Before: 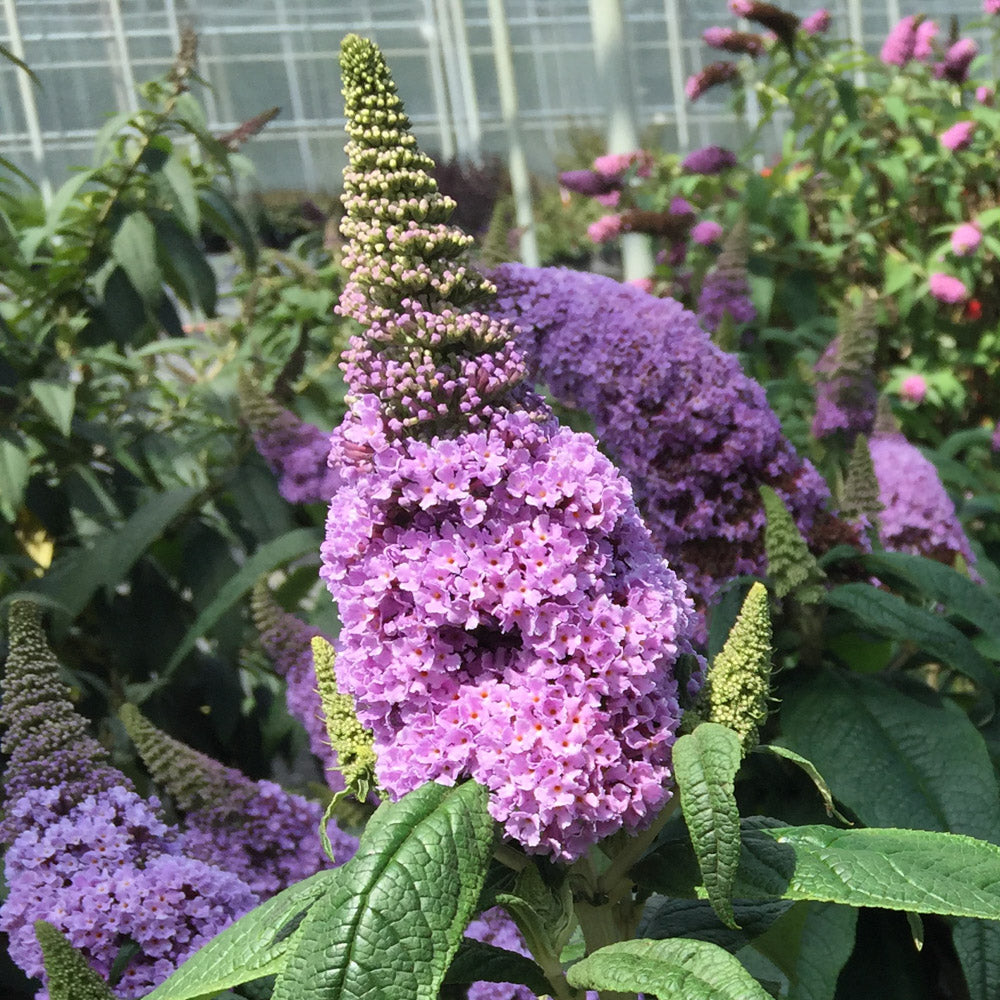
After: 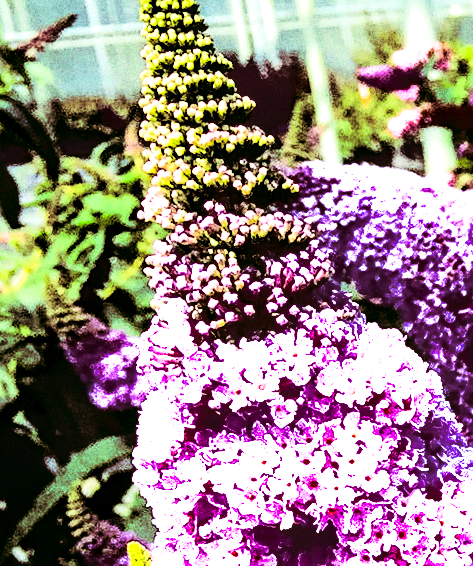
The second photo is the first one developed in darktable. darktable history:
local contrast: on, module defaults
rotate and perspective: rotation -2.12°, lens shift (vertical) 0.009, lens shift (horizontal) -0.008, automatic cropping original format, crop left 0.036, crop right 0.964, crop top 0.05, crop bottom 0.959
crop: left 17.835%, top 7.675%, right 32.881%, bottom 32.213%
contrast brightness saturation: contrast 0.77, brightness -1, saturation 1
grain: coarseness 0.09 ISO, strength 40%
exposure: black level correction 0, exposure 1.1 EV, compensate exposure bias true, compensate highlight preservation false
sharpen: on, module defaults
split-toning: on, module defaults
